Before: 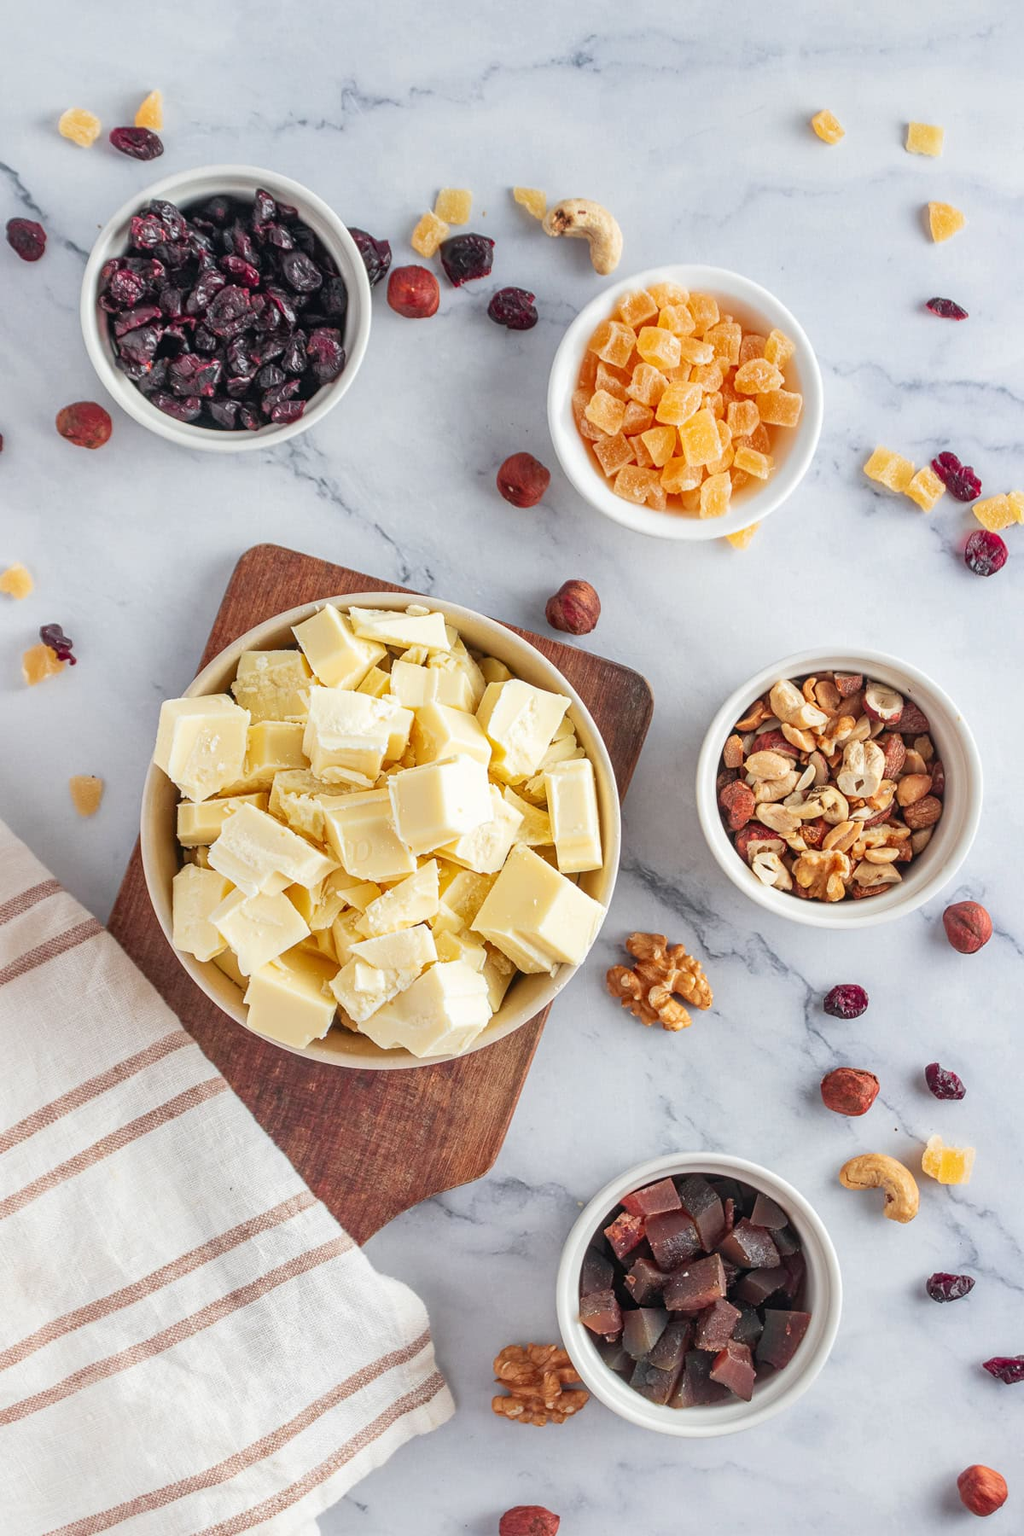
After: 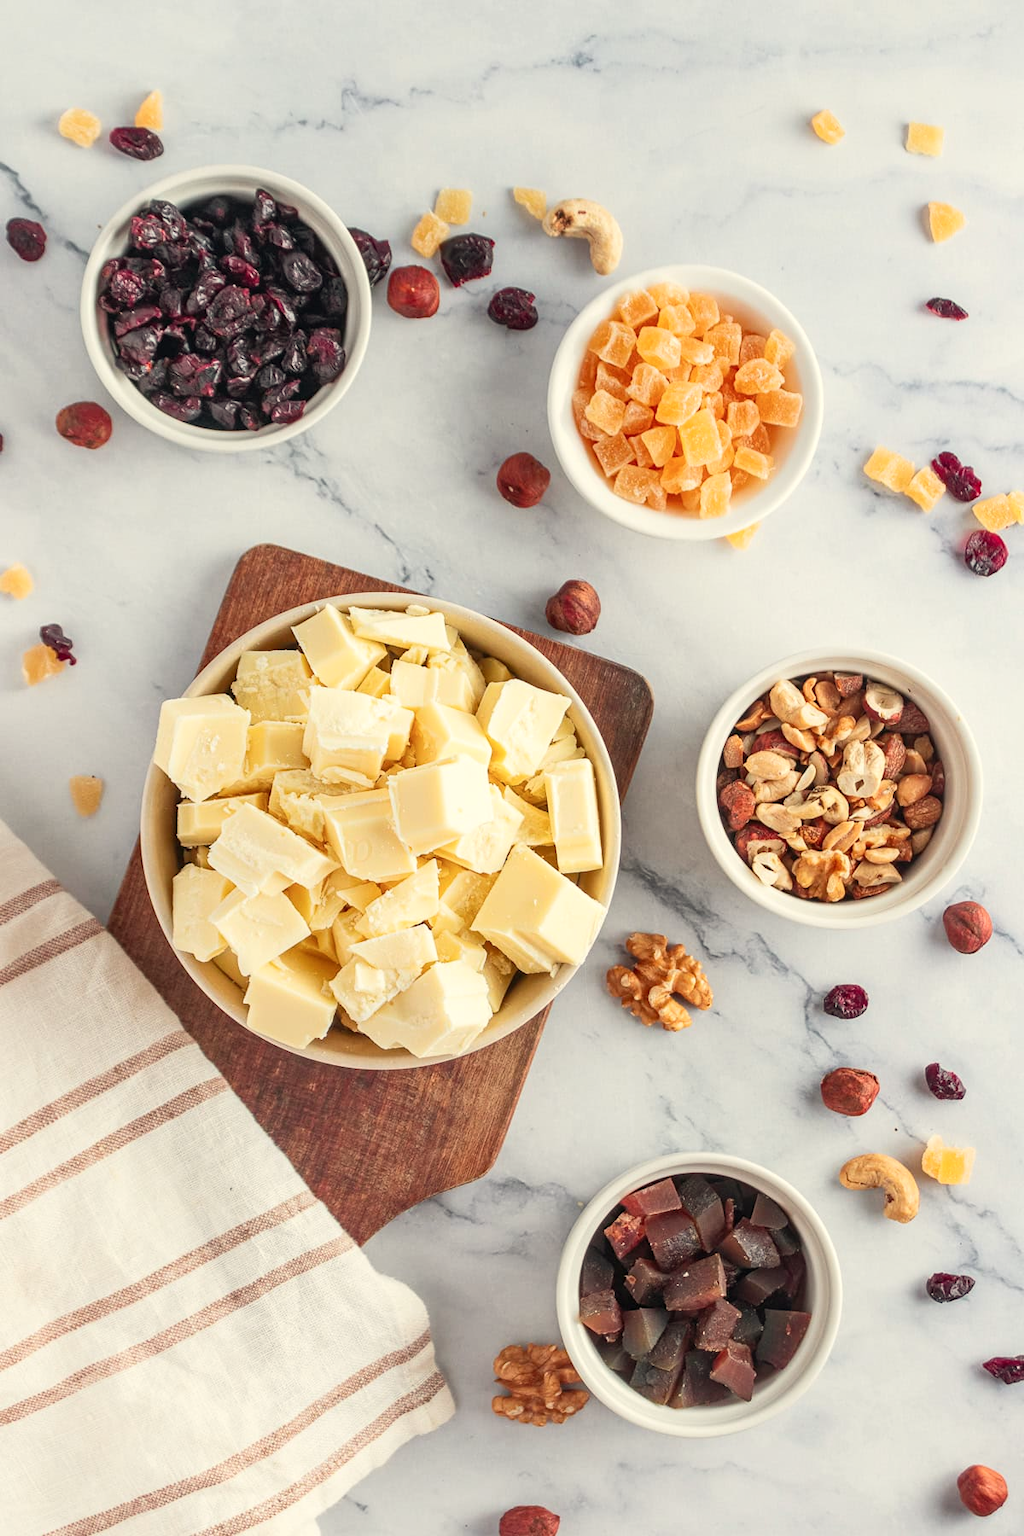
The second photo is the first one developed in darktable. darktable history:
shadows and highlights: shadows 0, highlights 40
white balance: red 1.029, blue 0.92
